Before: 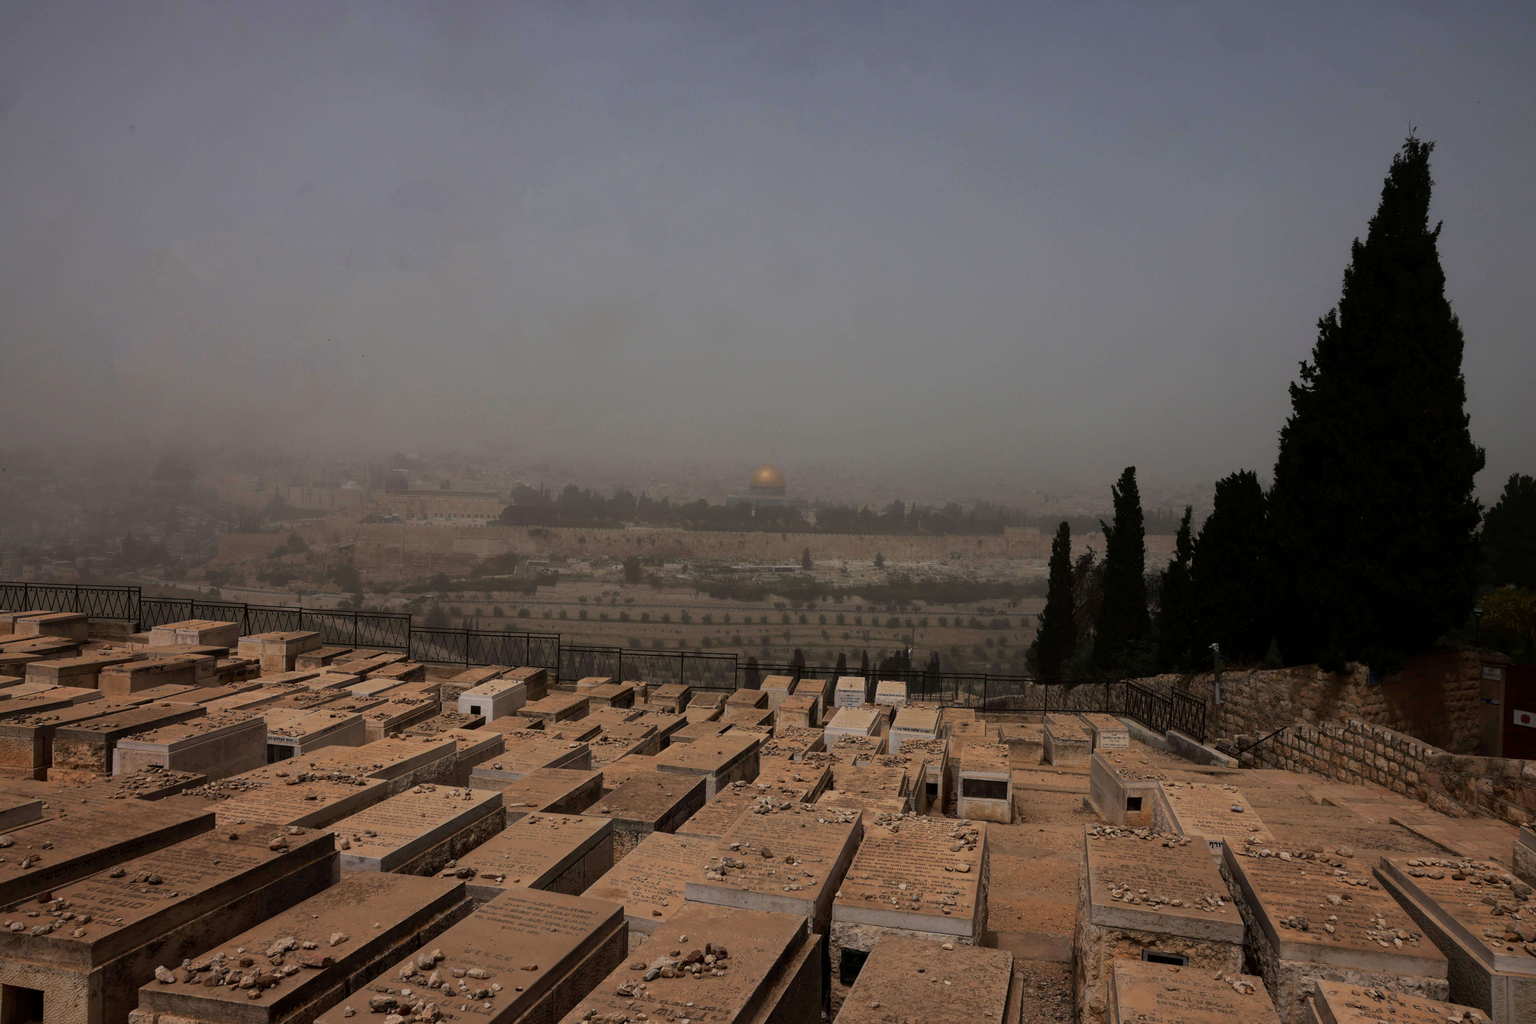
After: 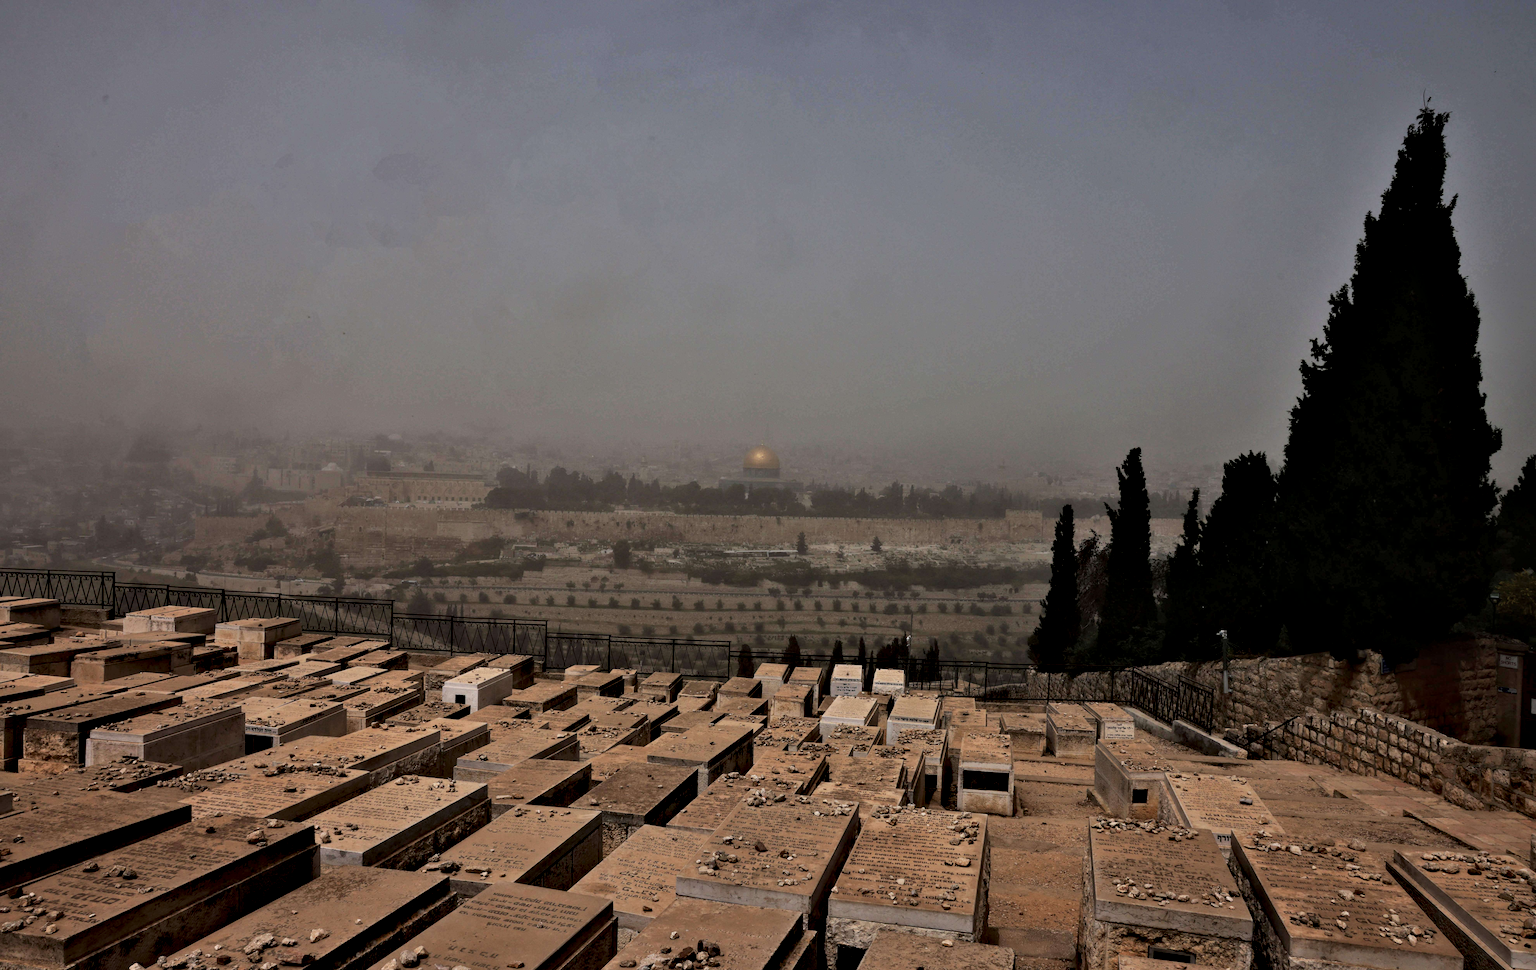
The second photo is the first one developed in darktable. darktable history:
contrast equalizer: octaves 7, y [[0.609, 0.611, 0.615, 0.613, 0.607, 0.603], [0.504, 0.498, 0.496, 0.499, 0.506, 0.516], [0 ×6], [0 ×6], [0 ×6]]
crop: left 1.964%, top 3.251%, right 1.122%, bottom 4.933%
